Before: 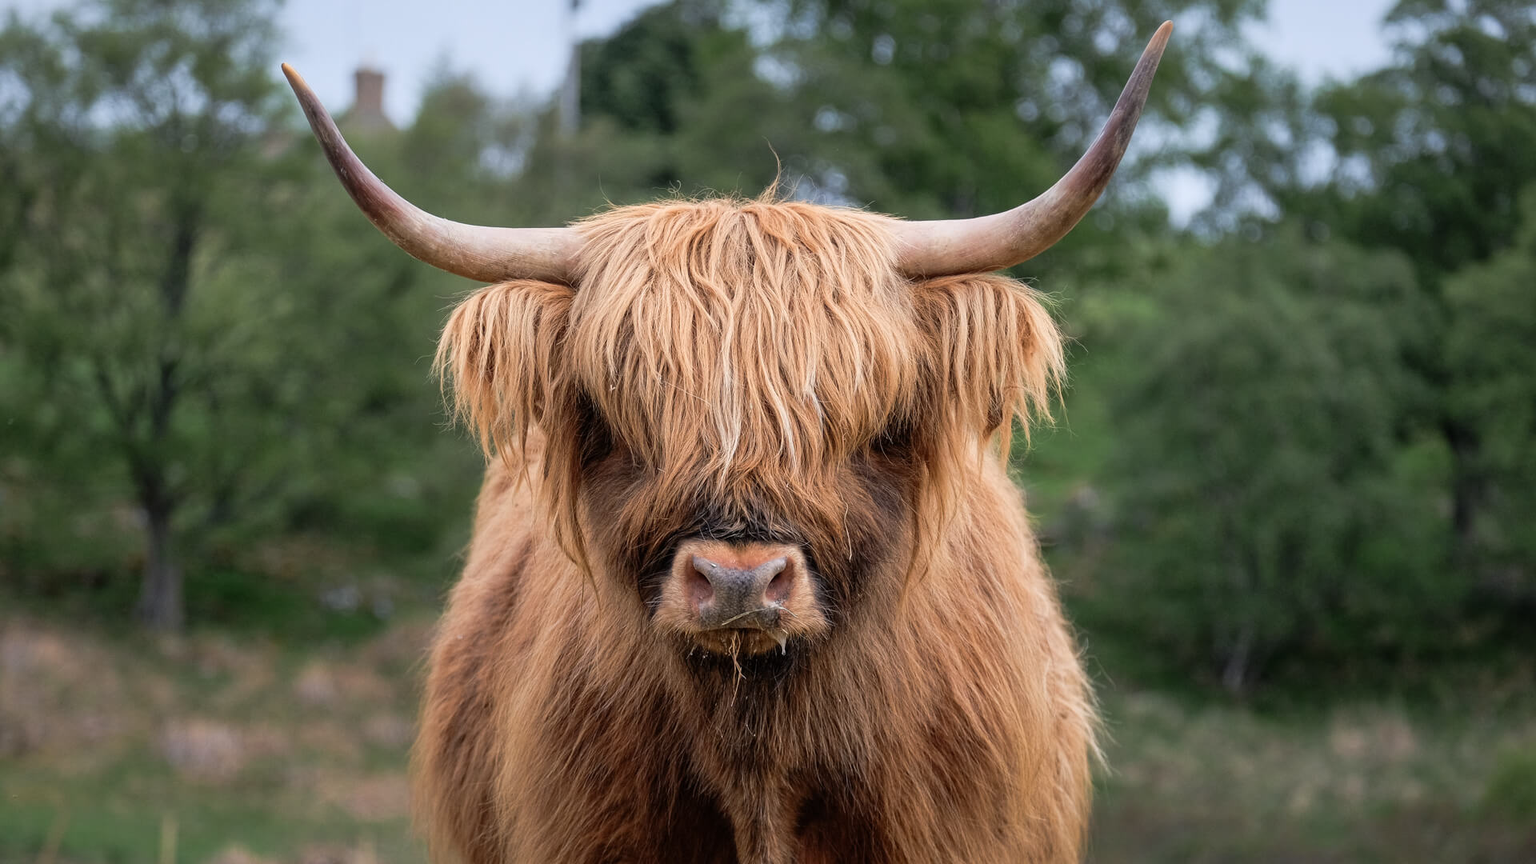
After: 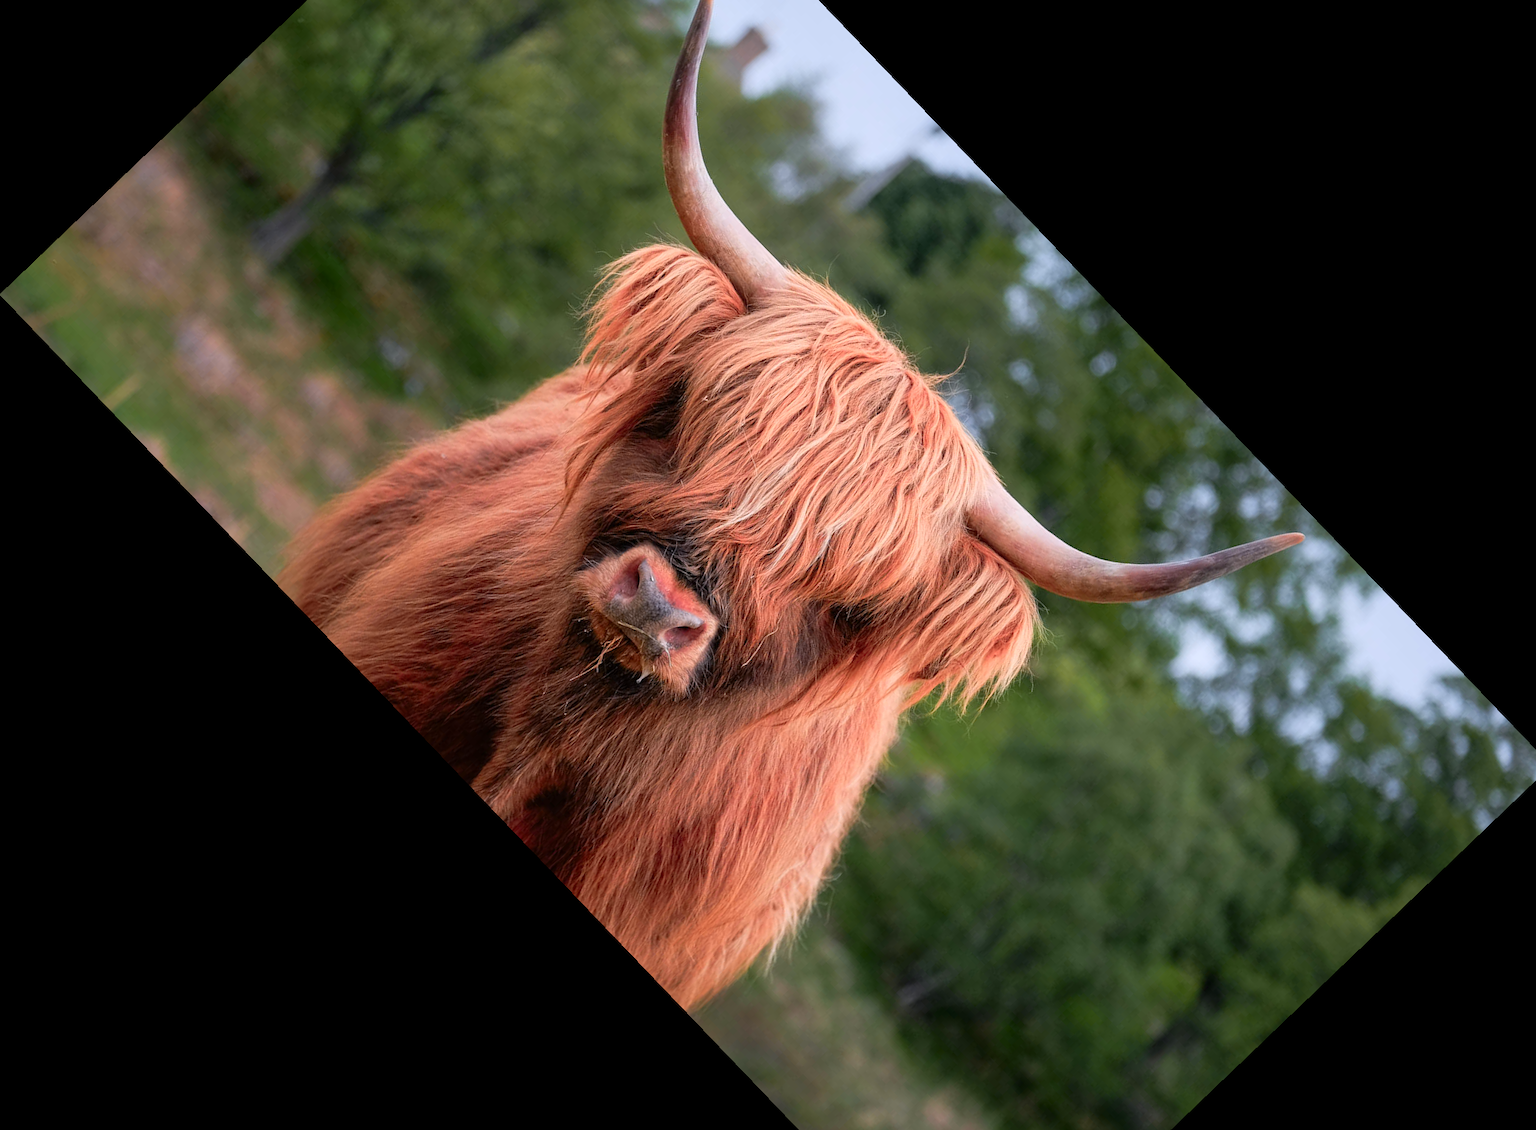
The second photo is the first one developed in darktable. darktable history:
crop and rotate: angle -46.26°, top 16.234%, right 0.912%, bottom 11.704%
white balance: red 1.009, blue 1.027
color zones: curves: ch1 [(0.24, 0.629) (0.75, 0.5)]; ch2 [(0.255, 0.454) (0.745, 0.491)], mix 102.12%
